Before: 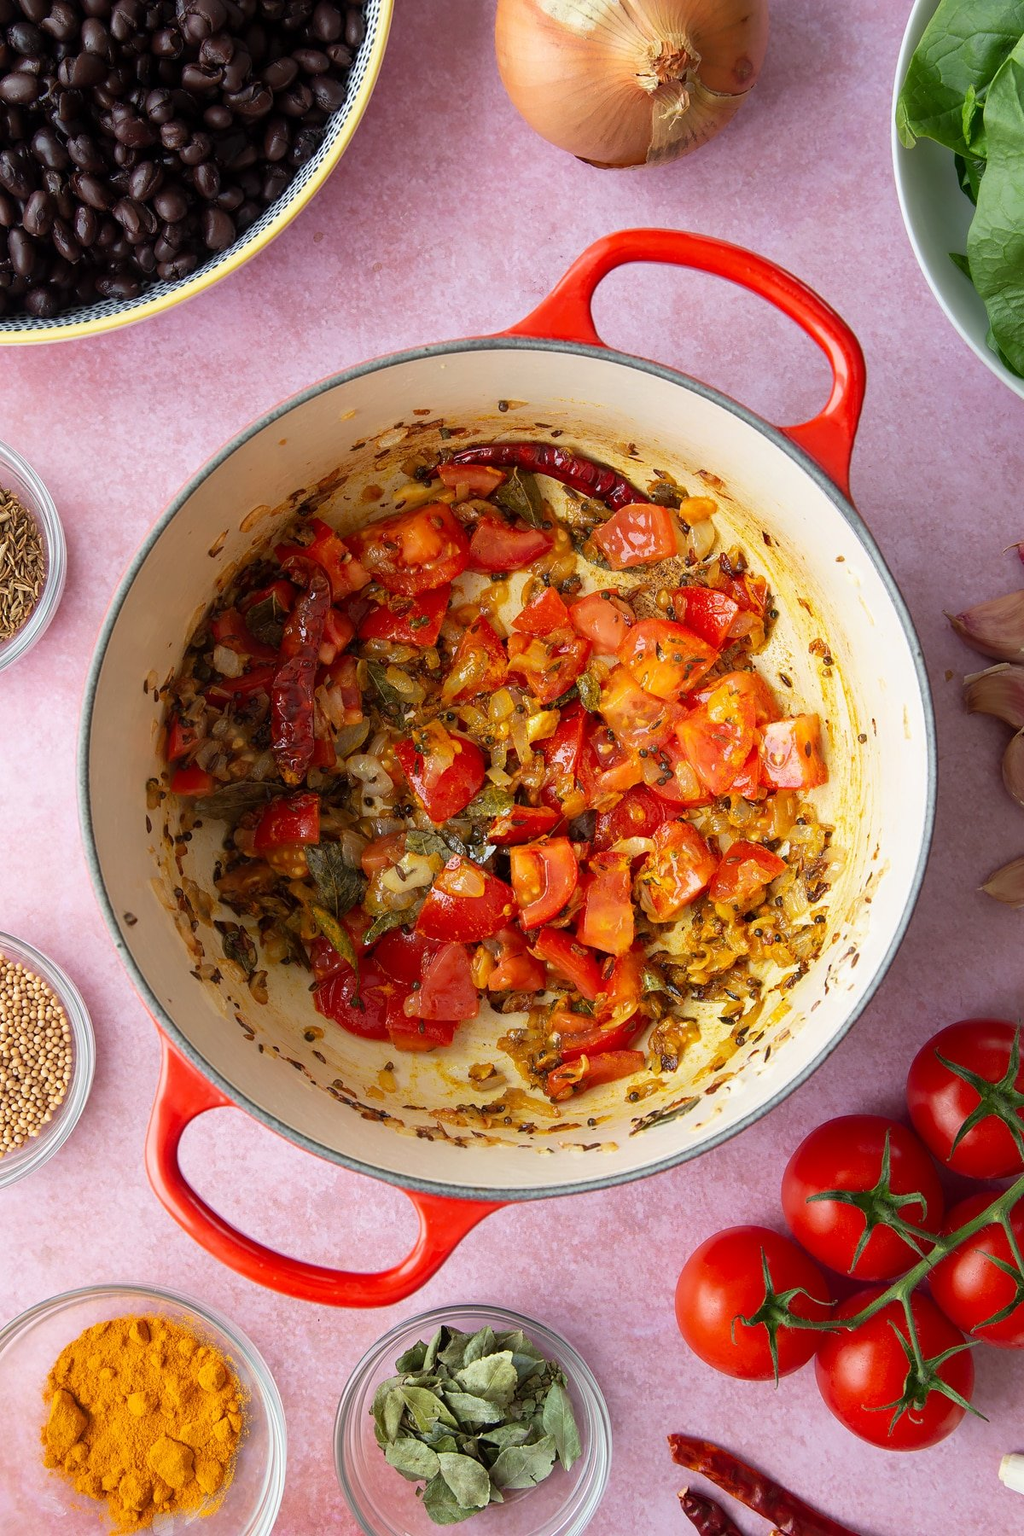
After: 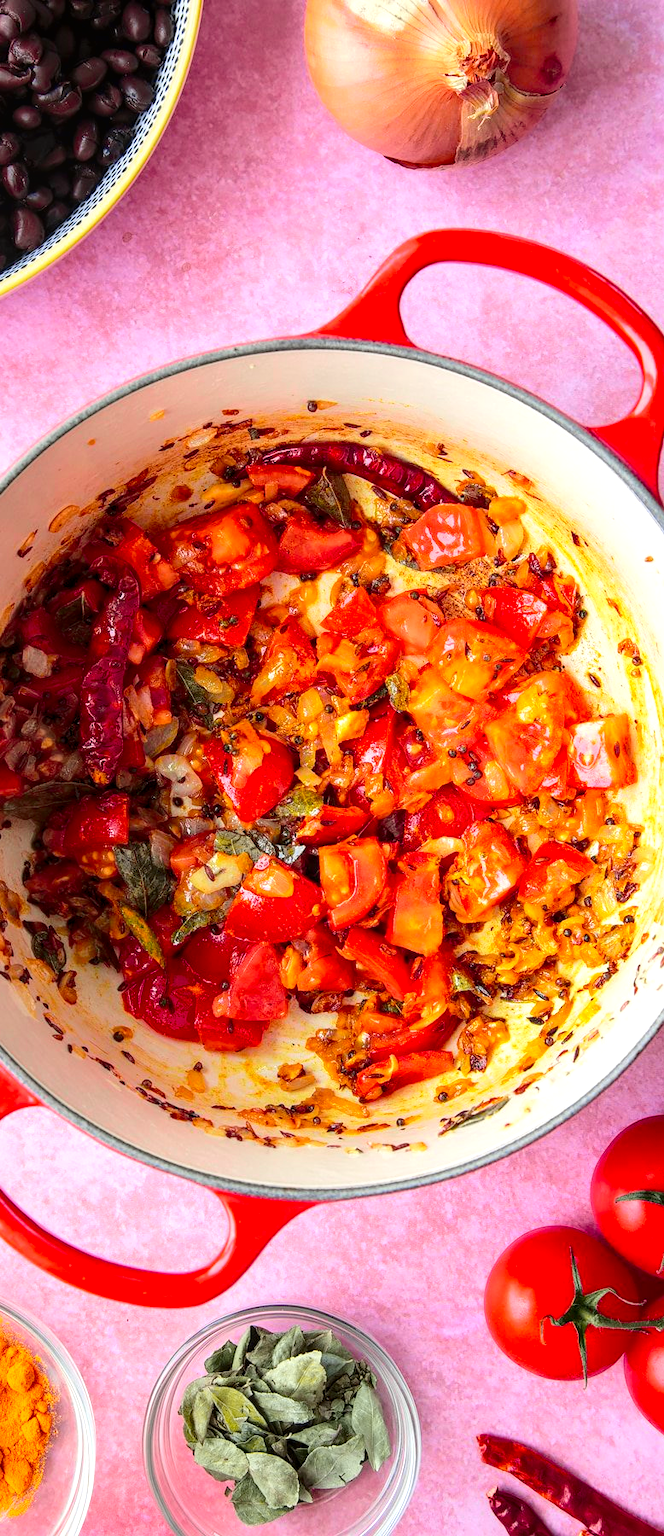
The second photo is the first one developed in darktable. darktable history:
local contrast: on, module defaults
crop and rotate: left 18.705%, right 16.303%
exposure: black level correction 0.001, exposure 0.5 EV, compensate highlight preservation false
tone curve: curves: ch0 [(0, 0) (0.23, 0.189) (0.486, 0.52) (0.822, 0.825) (0.994, 0.955)]; ch1 [(0, 0) (0.226, 0.261) (0.379, 0.442) (0.469, 0.468) (0.495, 0.498) (0.514, 0.509) (0.561, 0.603) (0.59, 0.656) (1, 1)]; ch2 [(0, 0) (0.269, 0.299) (0.459, 0.43) (0.498, 0.5) (0.523, 0.52) (0.586, 0.569) (0.635, 0.617) (0.659, 0.681) (0.718, 0.764) (1, 1)], color space Lab, independent channels, preserve colors none
